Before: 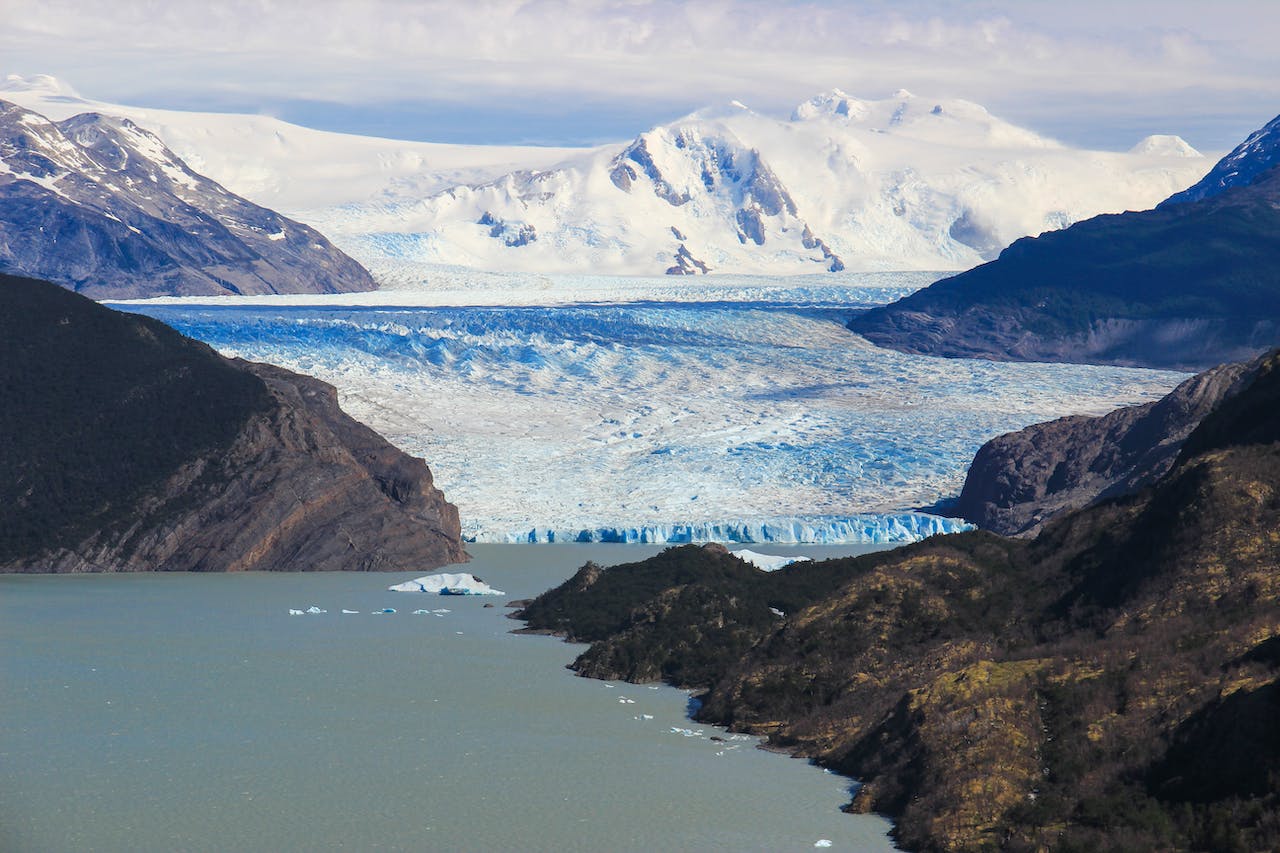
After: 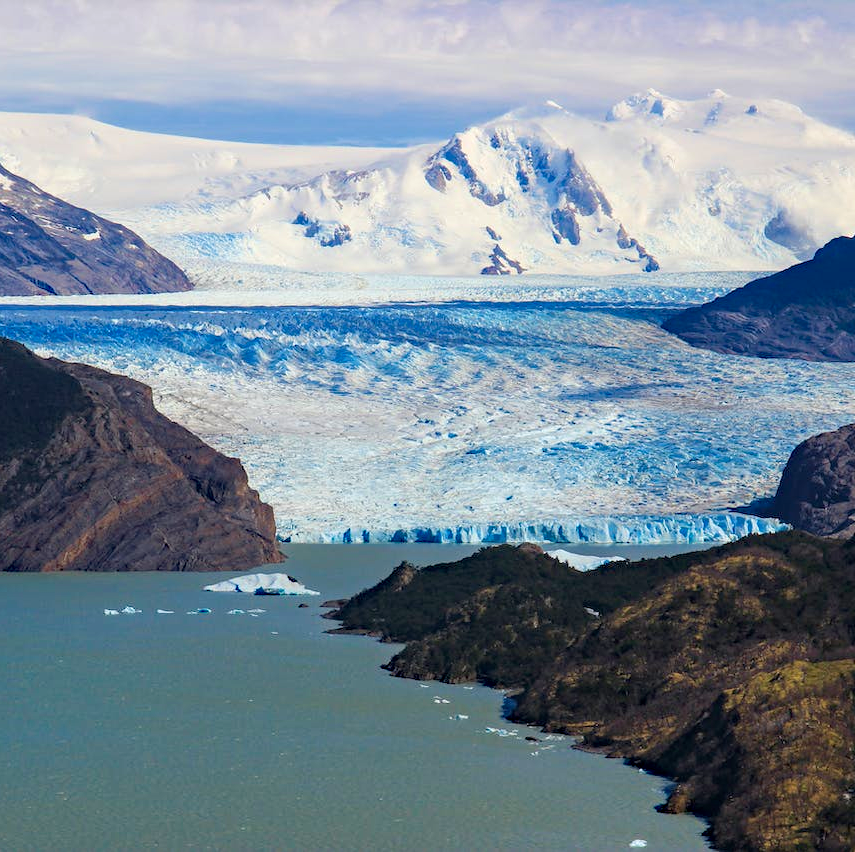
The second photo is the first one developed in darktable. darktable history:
crop and rotate: left 14.463%, right 18.671%
velvia: on, module defaults
haze removal: strength 0.424, adaptive false
